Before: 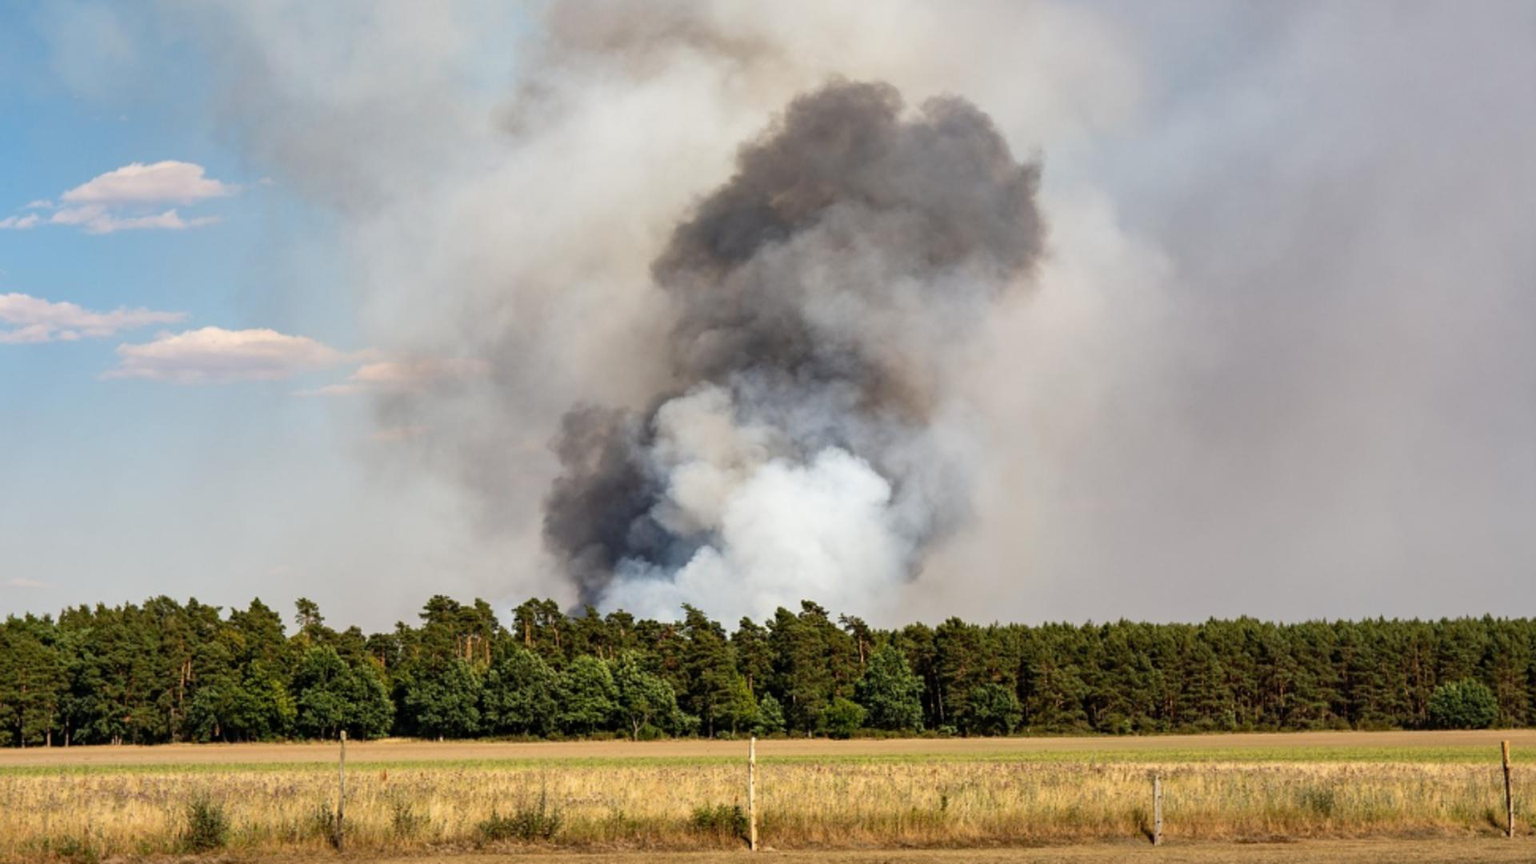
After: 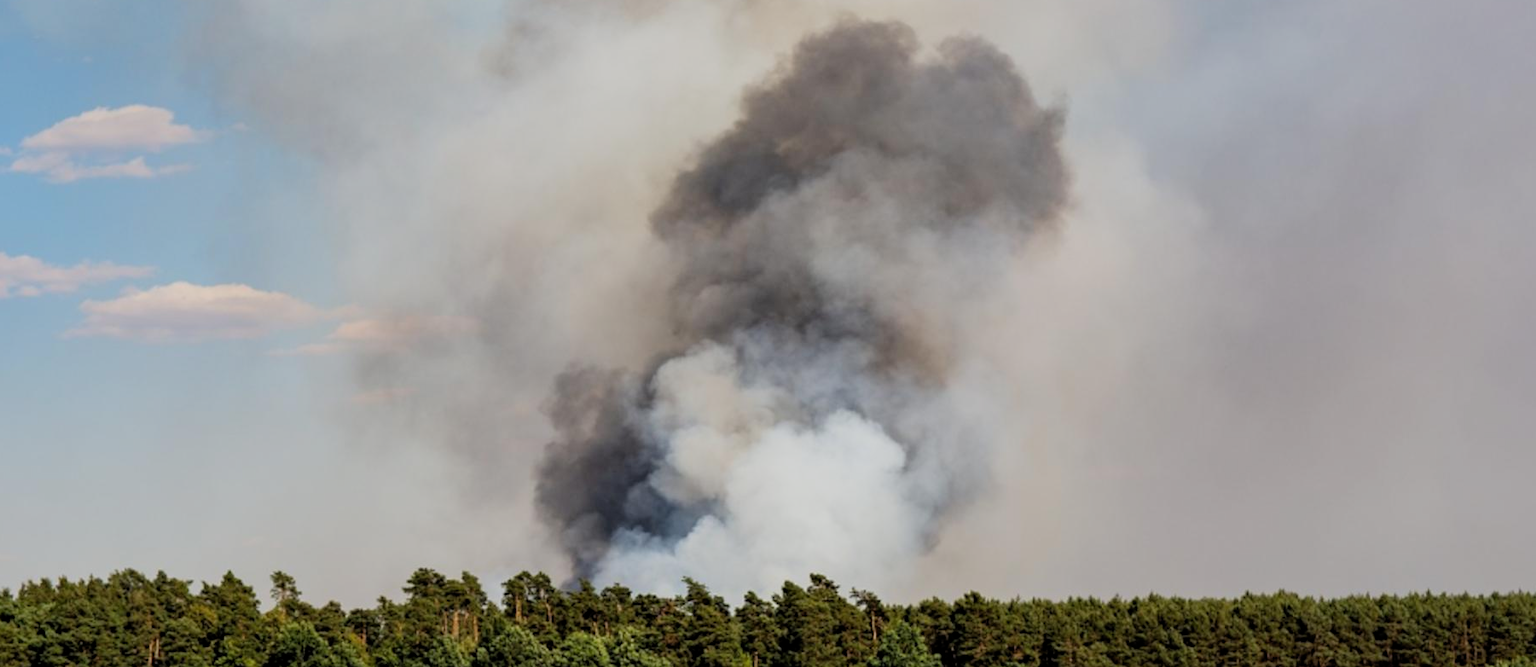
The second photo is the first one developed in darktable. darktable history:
filmic rgb: middle gray luminance 18.42%, black relative exposure -9 EV, white relative exposure 3.75 EV, threshold 6 EV, target black luminance 0%, hardness 4.85, latitude 67.35%, contrast 0.955, highlights saturation mix 20%, shadows ↔ highlights balance 21.36%, add noise in highlights 0, preserve chrominance luminance Y, color science v3 (2019), use custom middle-gray values true, iterations of high-quality reconstruction 0, contrast in highlights soft, enable highlight reconstruction true
crop: left 2.737%, top 7.287%, right 3.421%, bottom 20.179%
